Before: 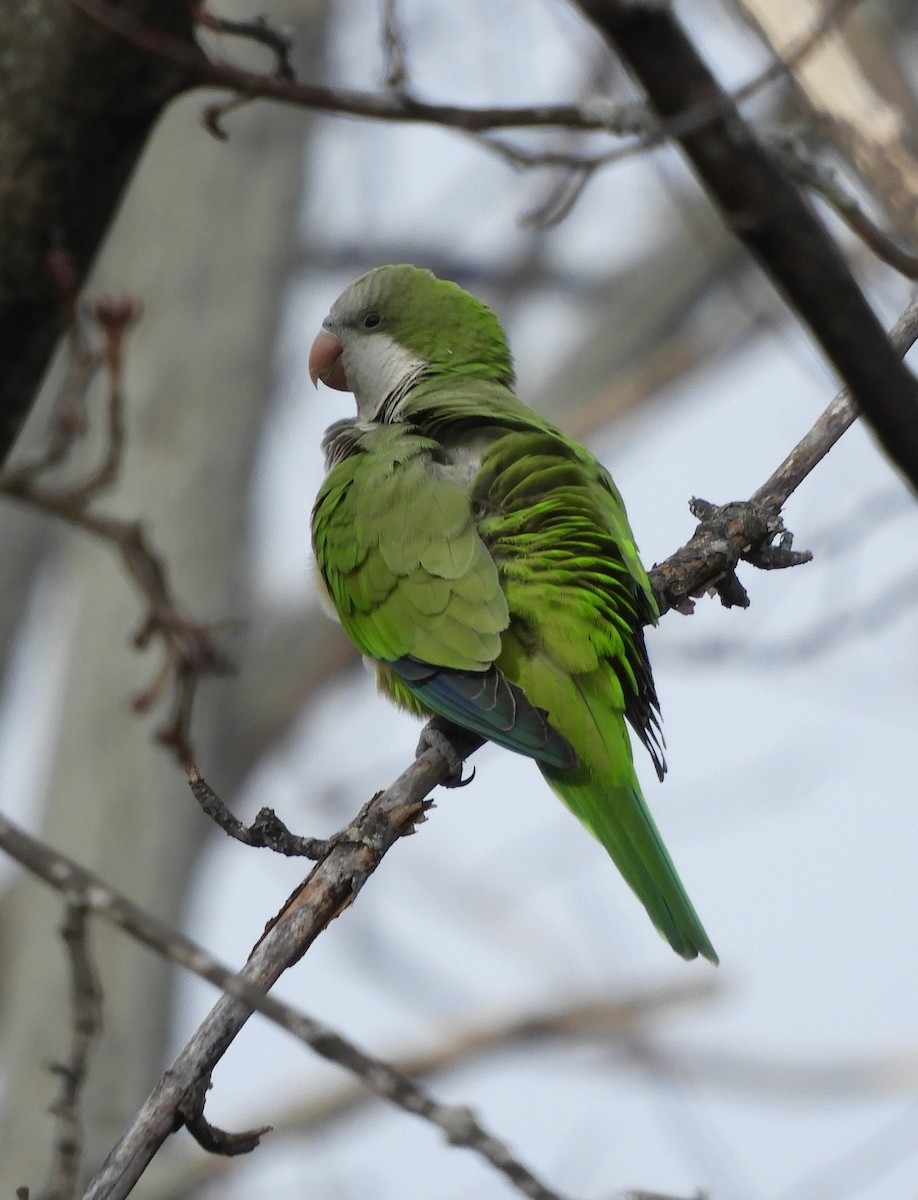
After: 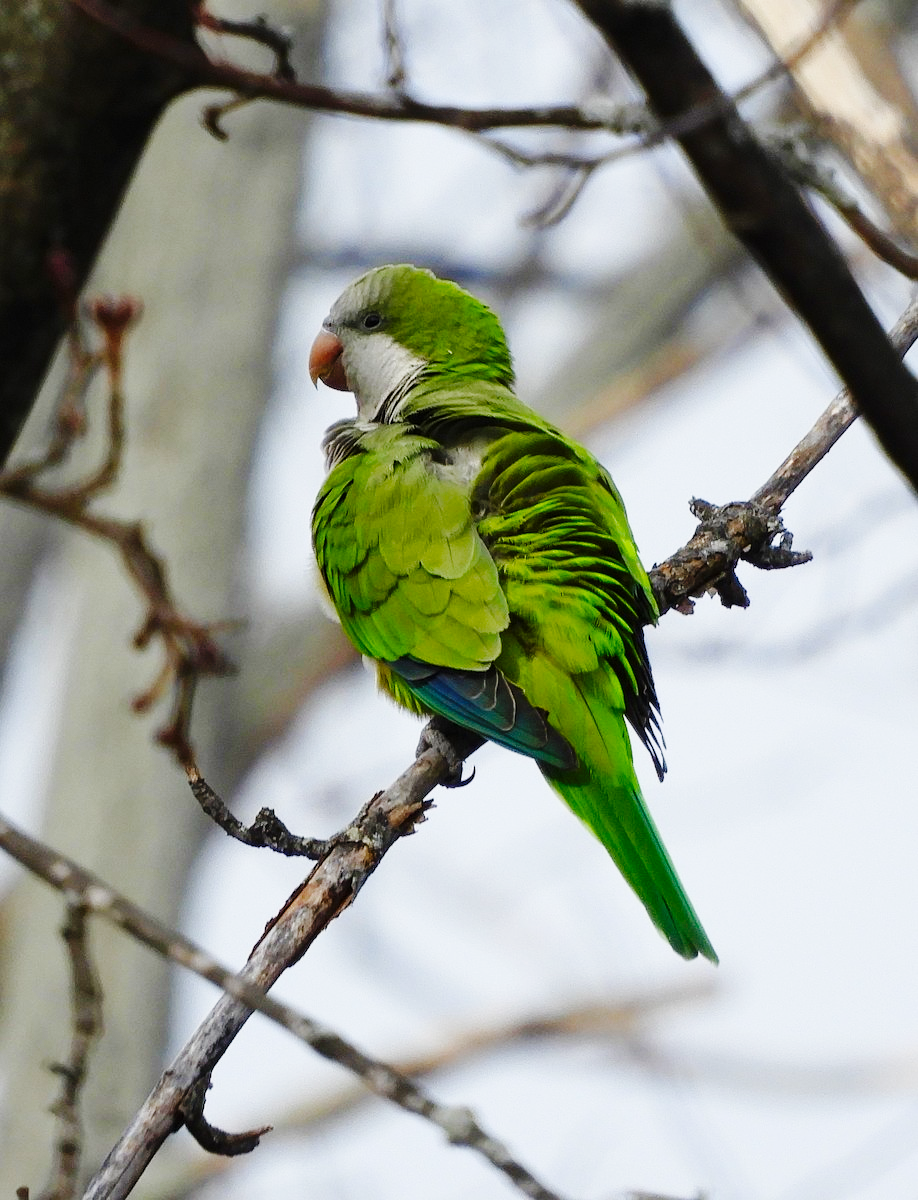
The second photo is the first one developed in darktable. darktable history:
contrast equalizer: y [[0.5, 0.5, 0.5, 0.512, 0.552, 0.62], [0.5 ×6], [0.5 ×4, 0.504, 0.553], [0 ×6], [0 ×6]]
base curve: curves: ch0 [(0, 0) (0.036, 0.025) (0.121, 0.166) (0.206, 0.329) (0.605, 0.79) (1, 1)], preserve colors none
color balance rgb: perceptual saturation grading › global saturation 35%, perceptual saturation grading › highlights -30%, perceptual saturation grading › shadows 35%, perceptual brilliance grading › global brilliance 3%, perceptual brilliance grading › highlights -3%, perceptual brilliance grading › shadows 3%
